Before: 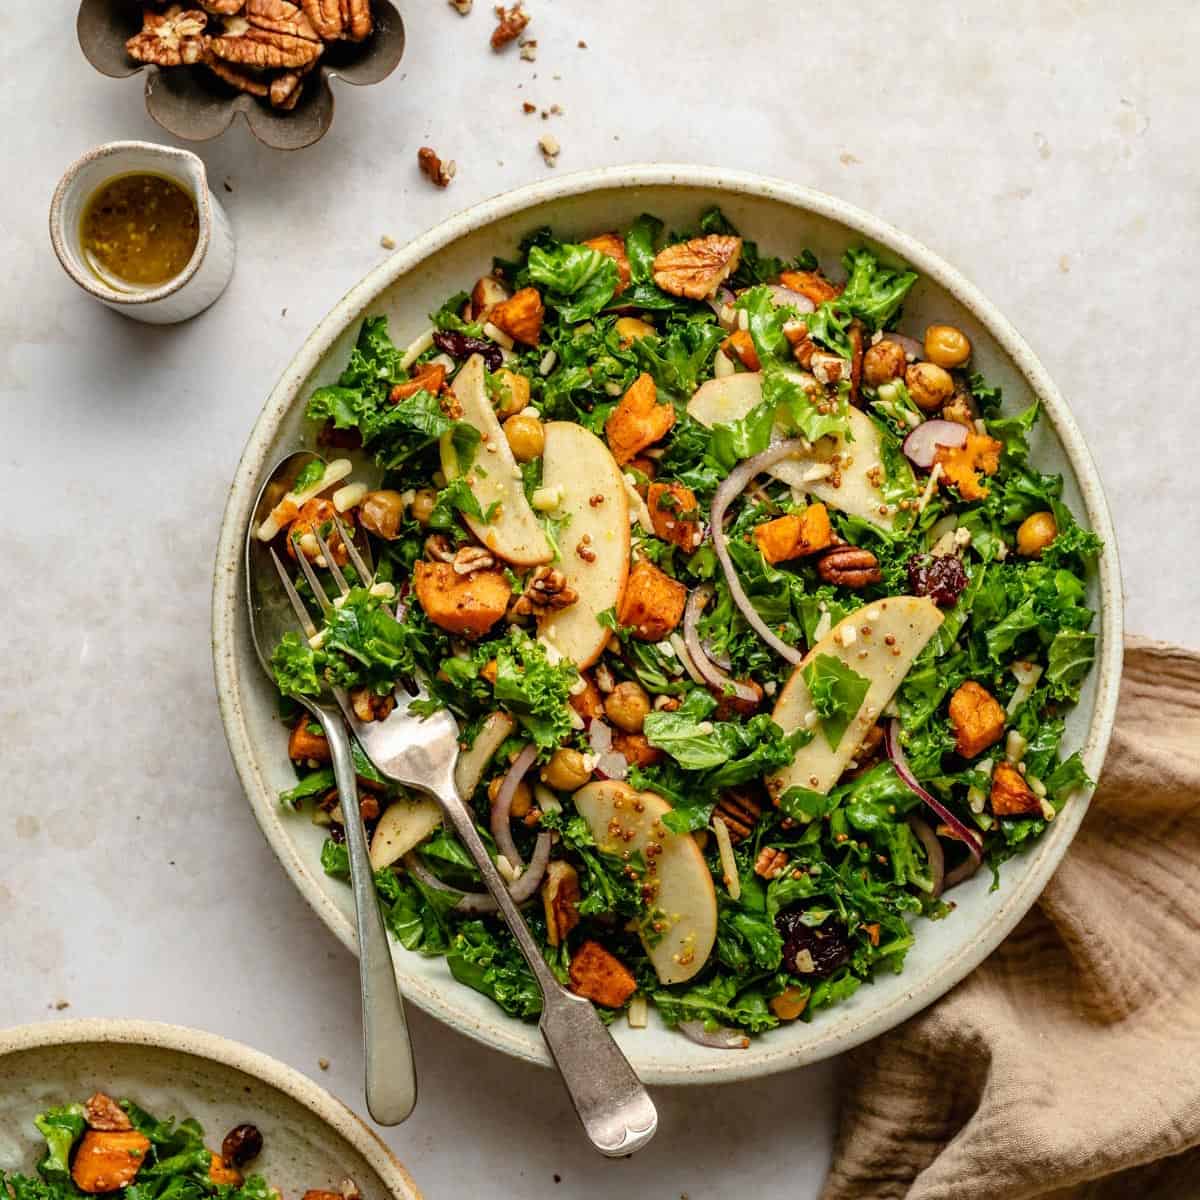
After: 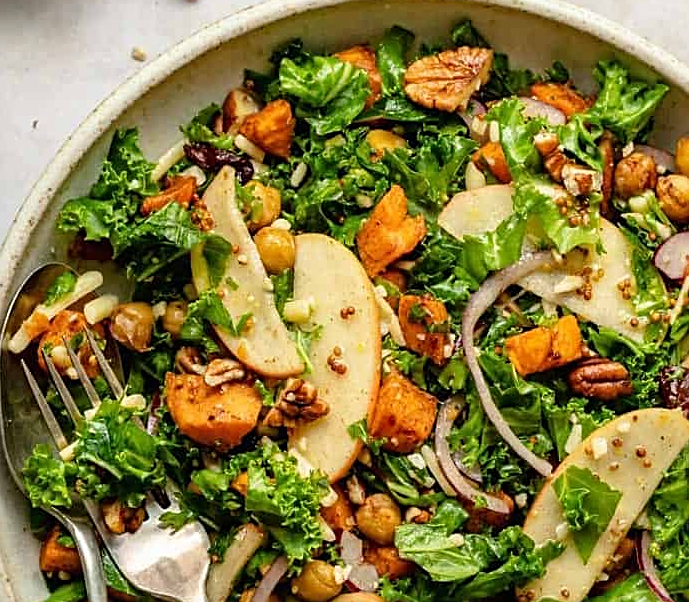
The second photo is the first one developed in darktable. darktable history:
crop: left 20.777%, top 15.712%, right 21.789%, bottom 34.079%
sharpen: on, module defaults
